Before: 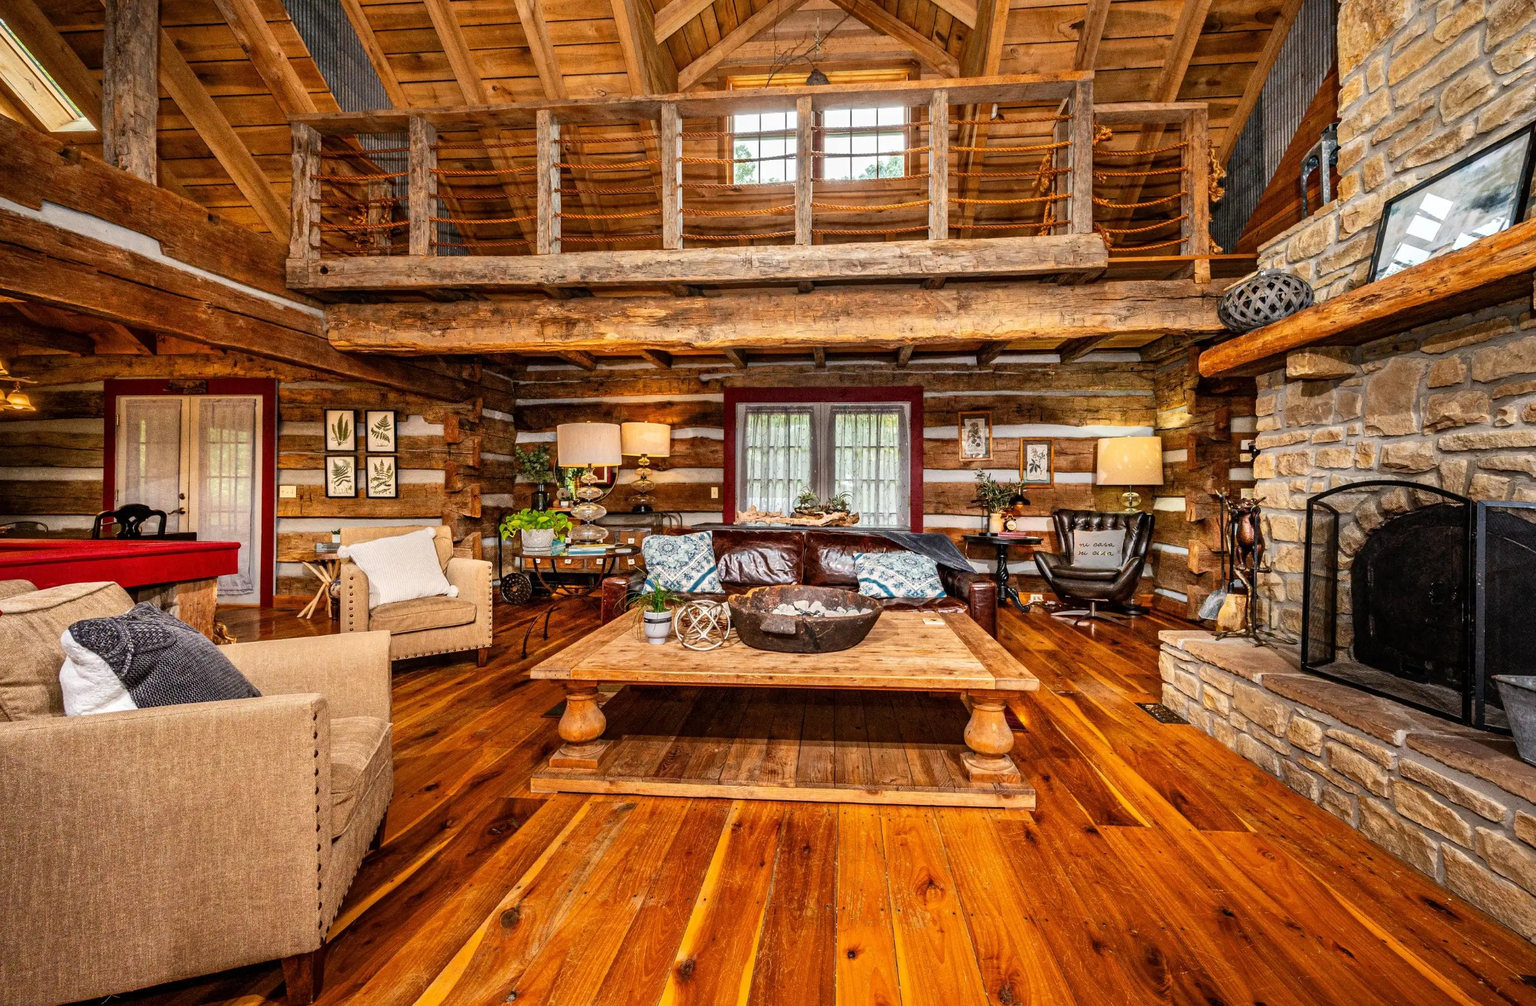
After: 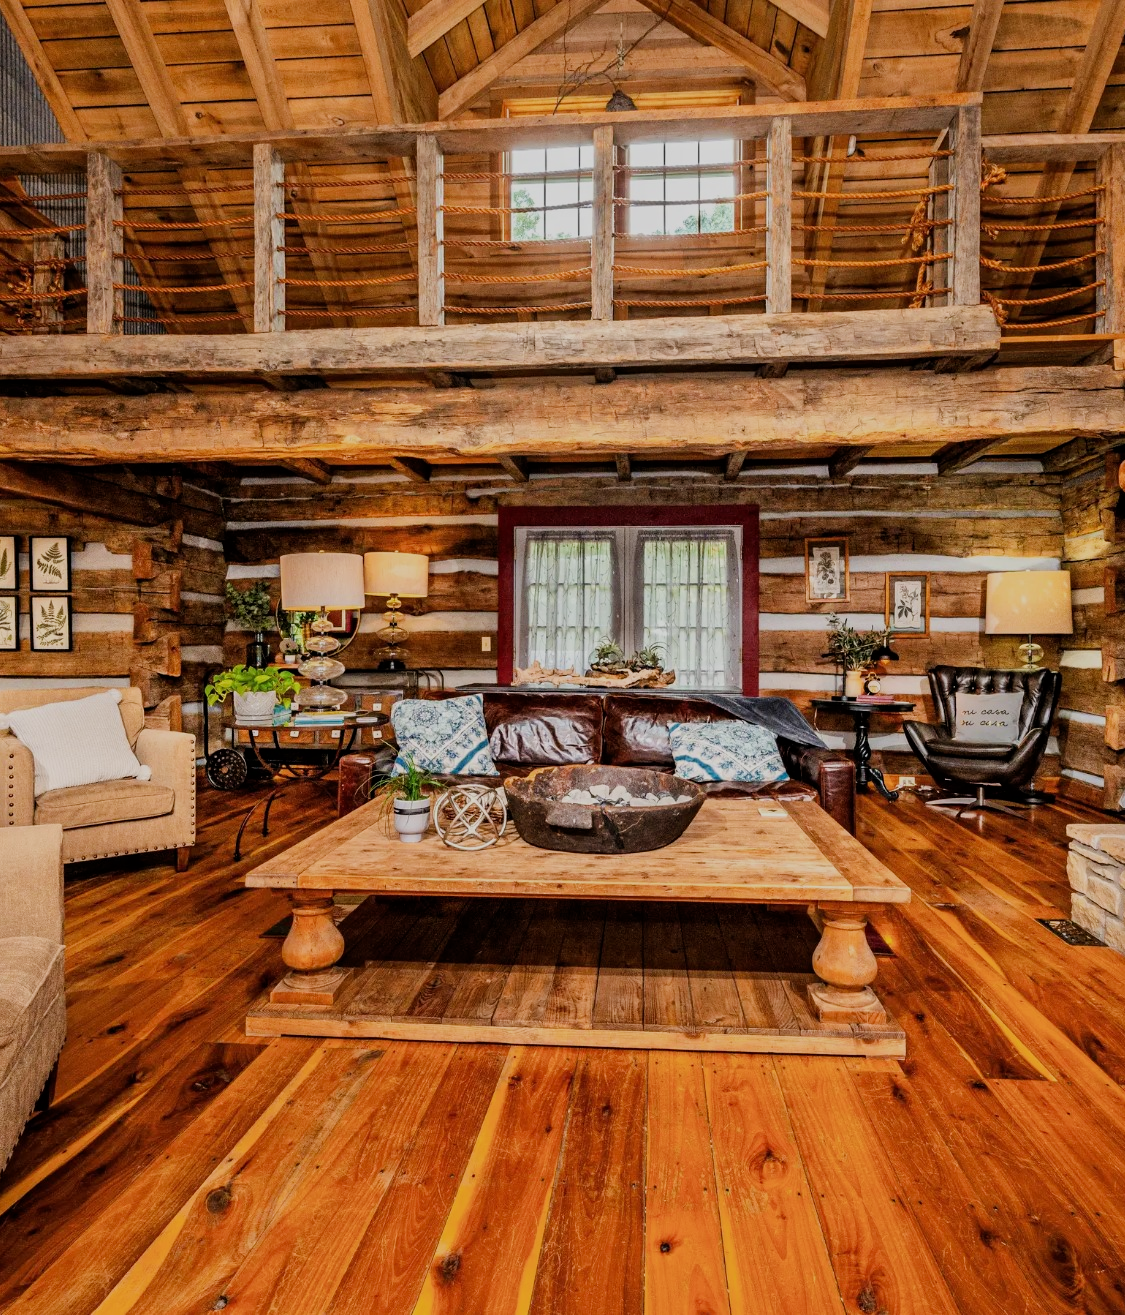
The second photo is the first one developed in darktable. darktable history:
filmic rgb: black relative exposure -7.65 EV, white relative exposure 4.56 EV, threshold 3.05 EV, hardness 3.61, enable highlight reconstruction true
crop and rotate: left 22.357%, right 21.587%
